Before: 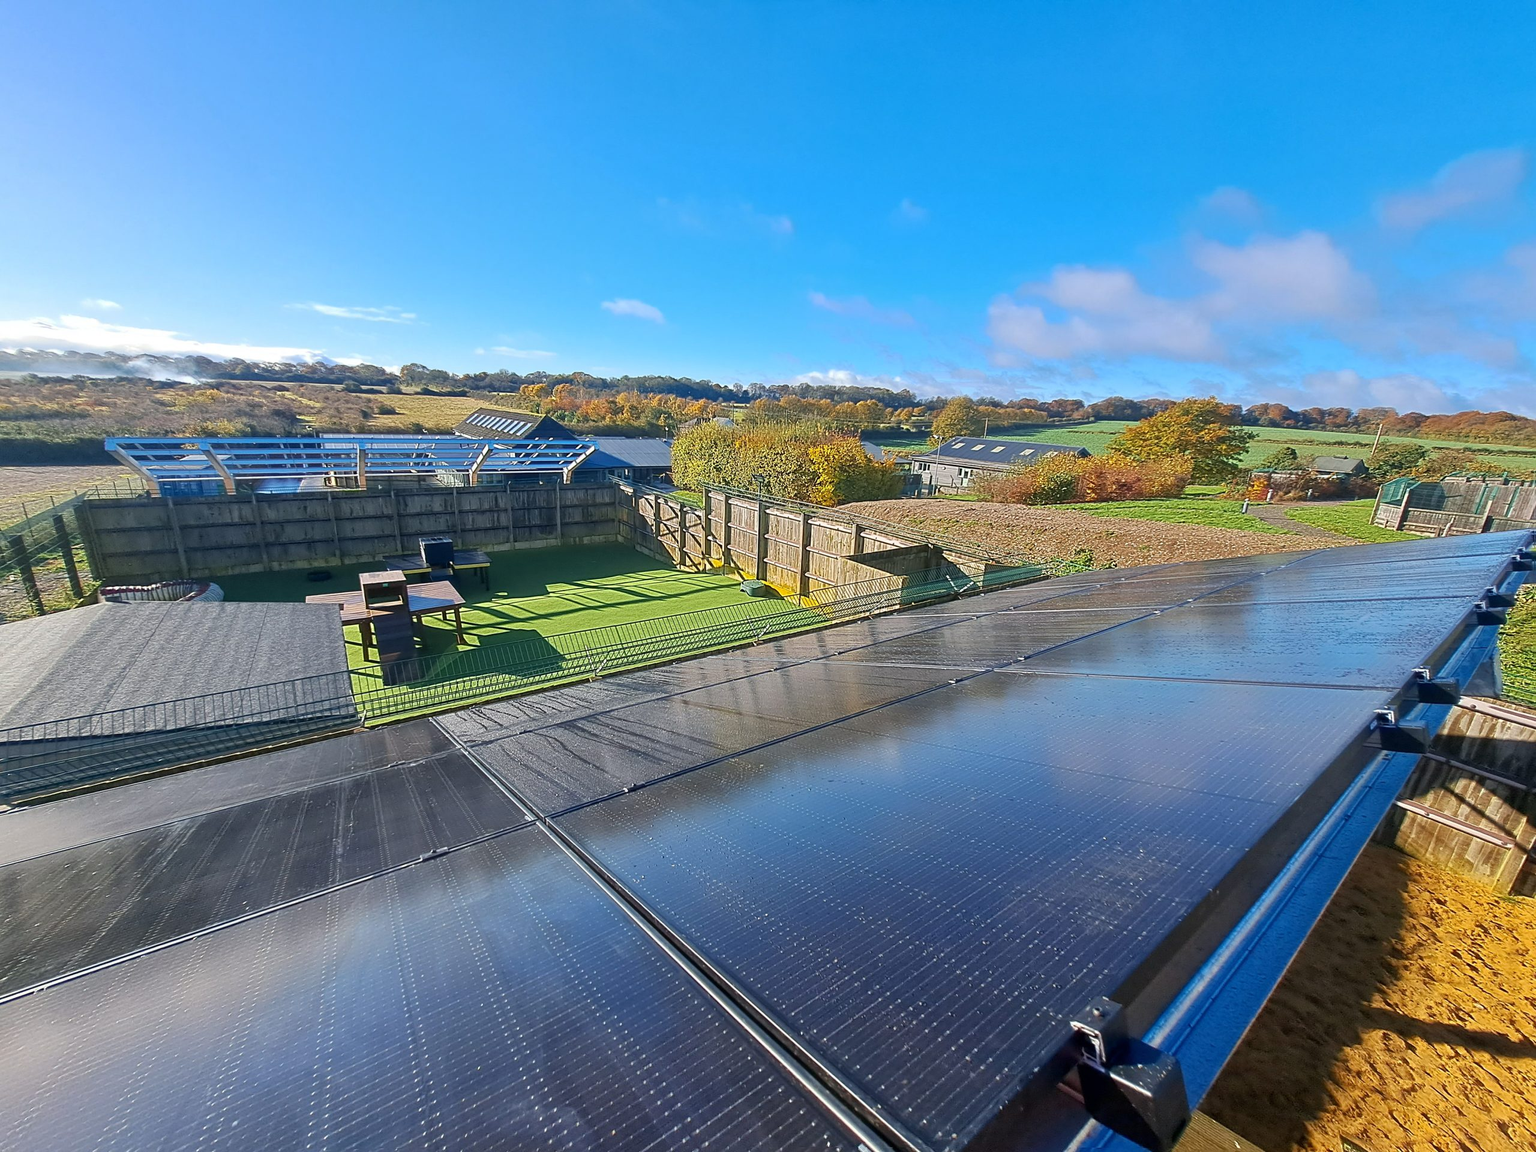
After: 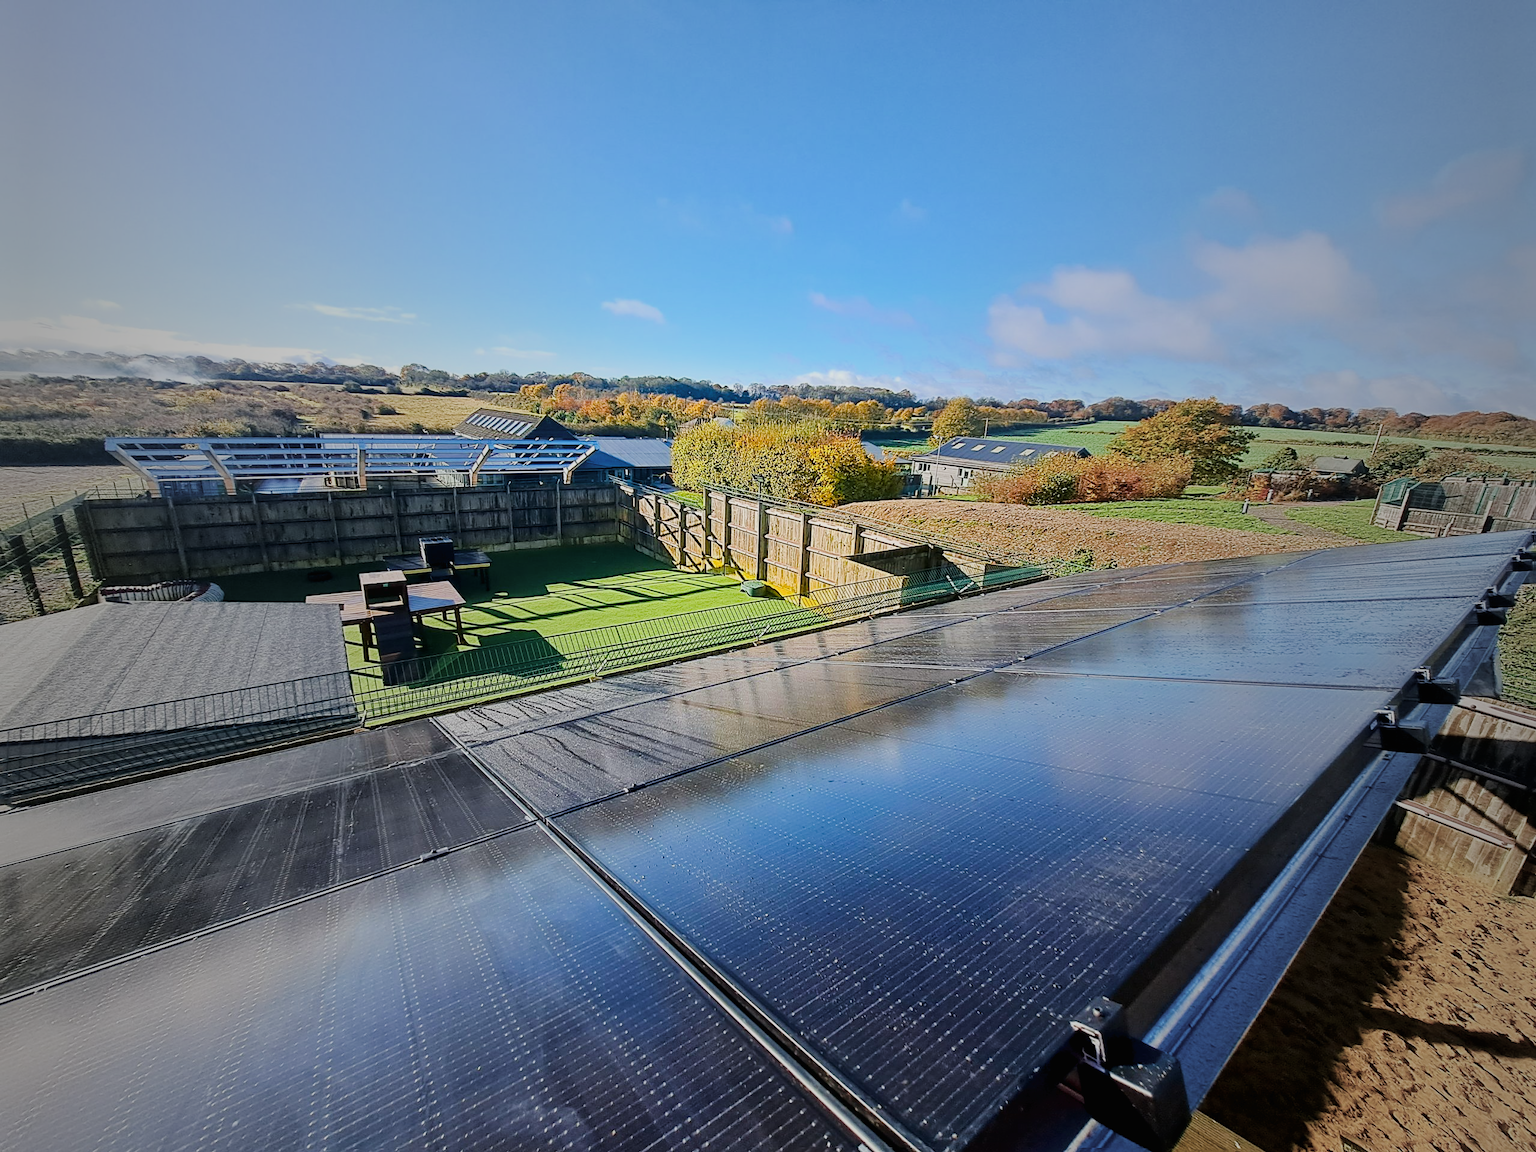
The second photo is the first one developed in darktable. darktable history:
tone curve: curves: ch0 [(0, 0) (0.003, 0.018) (0.011, 0.019) (0.025, 0.024) (0.044, 0.037) (0.069, 0.053) (0.1, 0.075) (0.136, 0.105) (0.177, 0.136) (0.224, 0.179) (0.277, 0.244) (0.335, 0.319) (0.399, 0.4) (0.468, 0.495) (0.543, 0.58) (0.623, 0.671) (0.709, 0.757) (0.801, 0.838) (0.898, 0.913) (1, 1)], color space Lab, linked channels, preserve colors none
color balance rgb: power › chroma 0.257%, power › hue 62.94°, global offset › luminance -0.474%, perceptual saturation grading › global saturation 20%, perceptual saturation grading › highlights -24.77%, perceptual saturation grading › shadows 50.091%
exposure: exposure 0.204 EV, compensate highlight preservation false
filmic rgb: black relative exposure -7.65 EV, white relative exposure 4.56 EV, hardness 3.61, contrast 1.059, iterations of high-quality reconstruction 0
vignetting: fall-off start 19.16%, fall-off radius 137.56%, width/height ratio 0.618, shape 0.599, unbound false
tone equalizer: mask exposure compensation -0.498 EV
